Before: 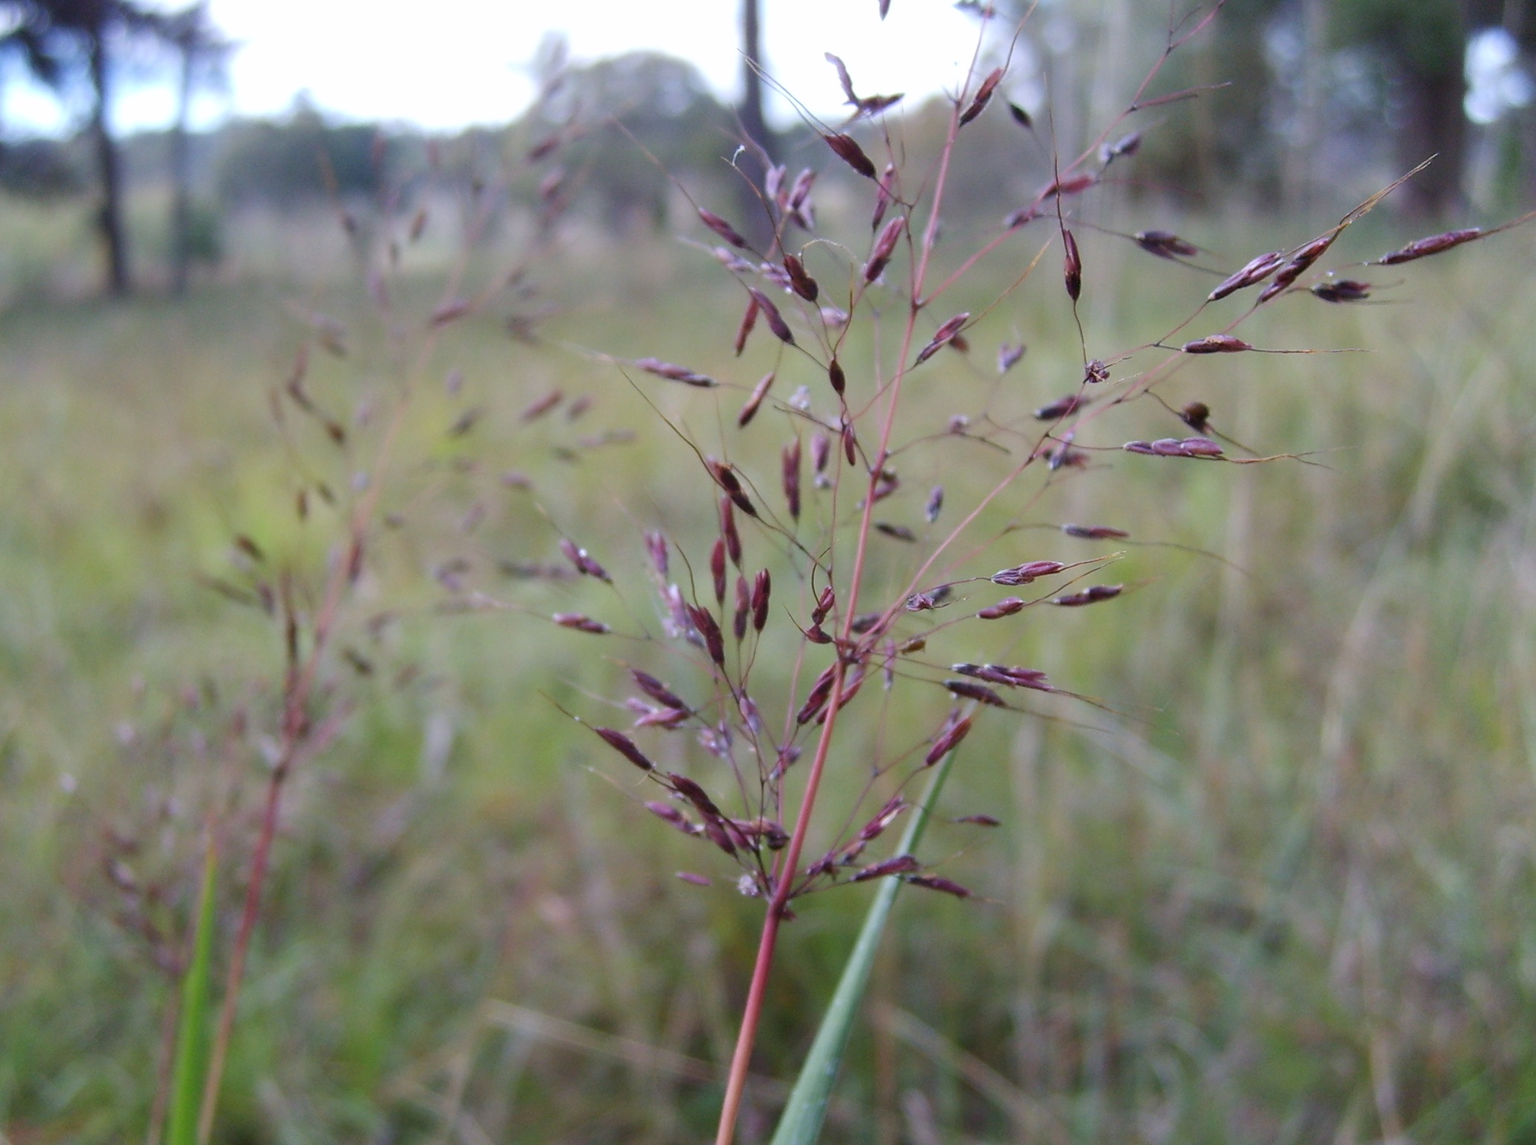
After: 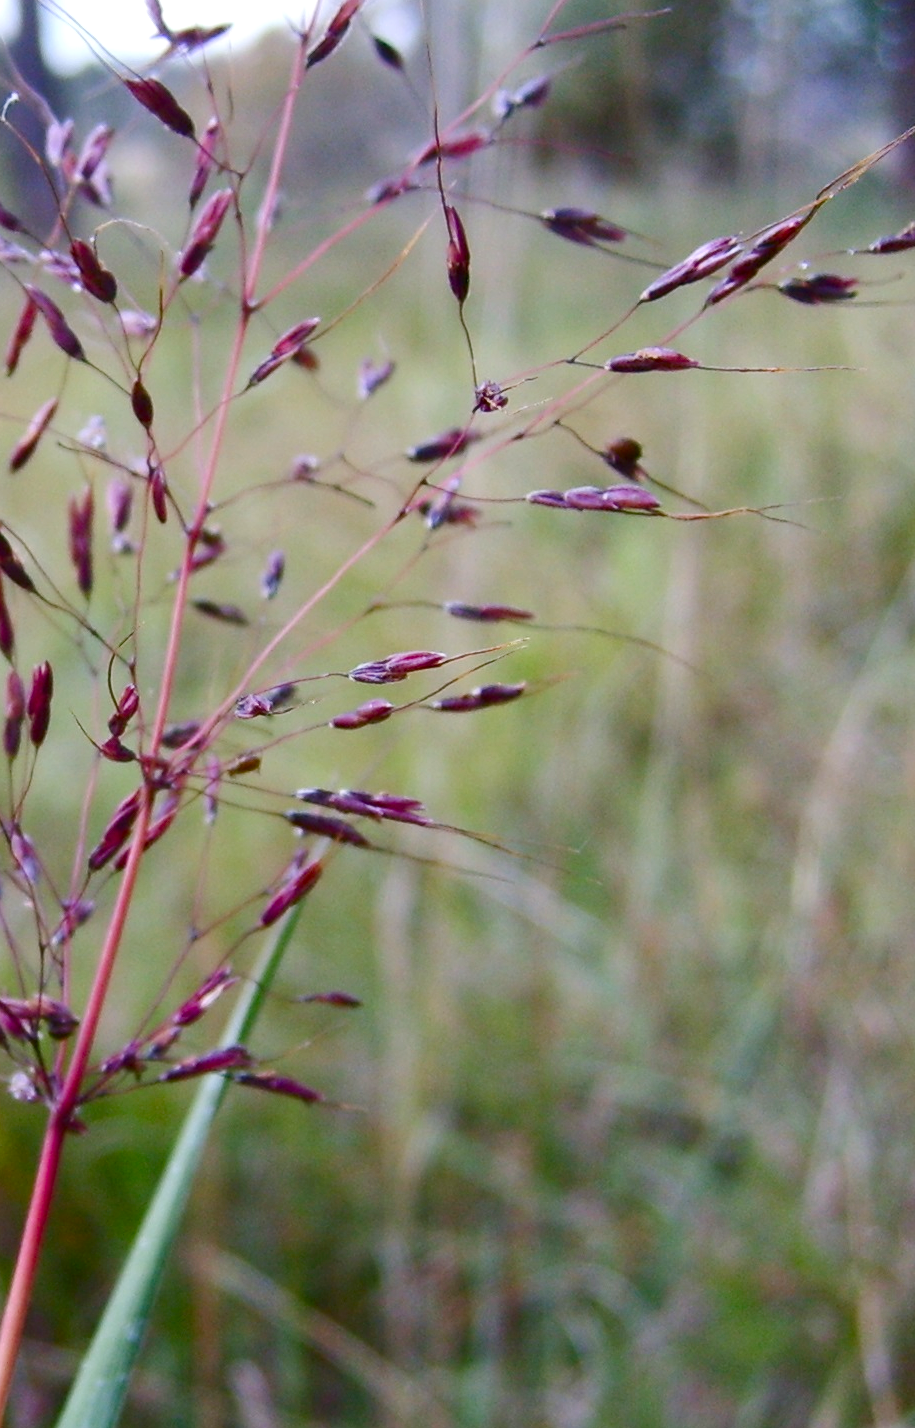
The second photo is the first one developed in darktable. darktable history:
crop: left 47.628%, top 6.643%, right 7.874%
contrast brightness saturation: contrast 0.16, saturation 0.32
color balance rgb: shadows lift › chroma 1%, shadows lift › hue 113°, highlights gain › chroma 0.2%, highlights gain › hue 333°, perceptual saturation grading › global saturation 20%, perceptual saturation grading › highlights -50%, perceptual saturation grading › shadows 25%, contrast -10%
tone equalizer: -8 EV -0.417 EV, -7 EV -0.389 EV, -6 EV -0.333 EV, -5 EV -0.222 EV, -3 EV 0.222 EV, -2 EV 0.333 EV, -1 EV 0.389 EV, +0 EV 0.417 EV, edges refinement/feathering 500, mask exposure compensation -1.57 EV, preserve details no
rotate and perspective: automatic cropping original format, crop left 0, crop top 0
